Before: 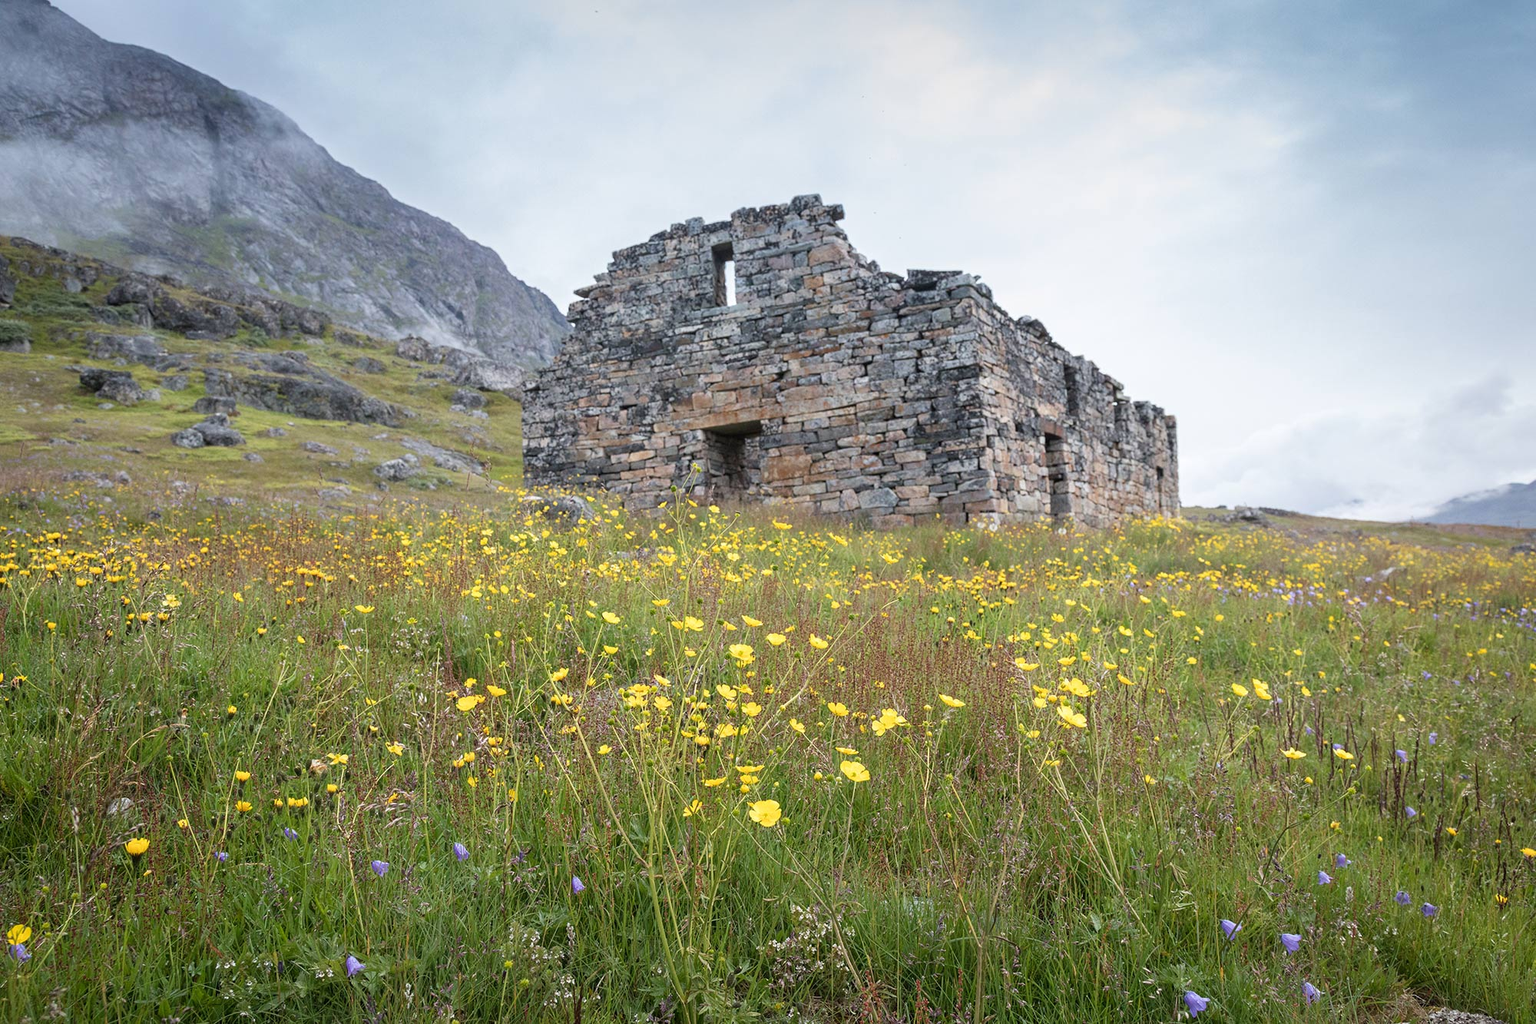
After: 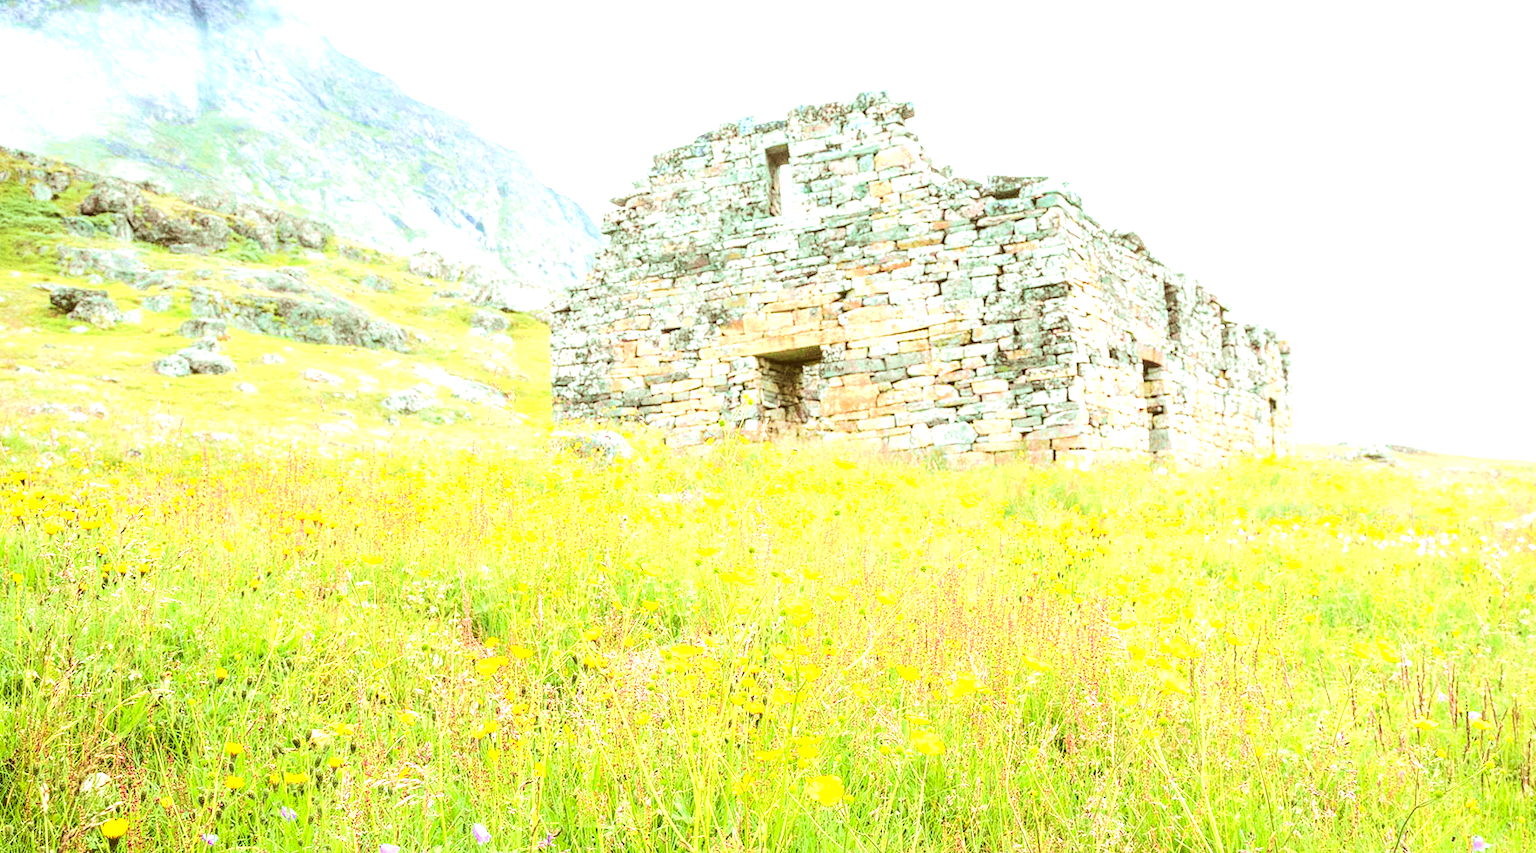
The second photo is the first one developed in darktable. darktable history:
crop and rotate: left 2.397%, top 11.257%, right 9.295%, bottom 15.122%
tone curve: curves: ch0 [(0, 0.11) (0.181, 0.223) (0.405, 0.46) (0.456, 0.528) (0.634, 0.728) (0.877, 0.89) (0.984, 0.935)]; ch1 [(0, 0.052) (0.443, 0.43) (0.492, 0.485) (0.566, 0.579) (0.595, 0.625) (0.608, 0.654) (0.65, 0.708) (1, 0.961)]; ch2 [(0, 0) (0.33, 0.301) (0.421, 0.443) (0.447, 0.489) (0.495, 0.492) (0.537, 0.57) (0.586, 0.591) (0.663, 0.686) (1, 1)], color space Lab, independent channels
velvia: strength 67.14%, mid-tones bias 0.979
exposure: black level correction 0, exposure 1.481 EV, compensate highlight preservation false
tone equalizer: -8 EV -1.04 EV, -7 EV -0.996 EV, -6 EV -0.893 EV, -5 EV -0.579 EV, -3 EV 0.564 EV, -2 EV 0.884 EV, -1 EV 1 EV, +0 EV 1.05 EV
local contrast: on, module defaults
color correction: highlights a* -6.27, highlights b* 9.45, shadows a* 10.17, shadows b* 23.17
